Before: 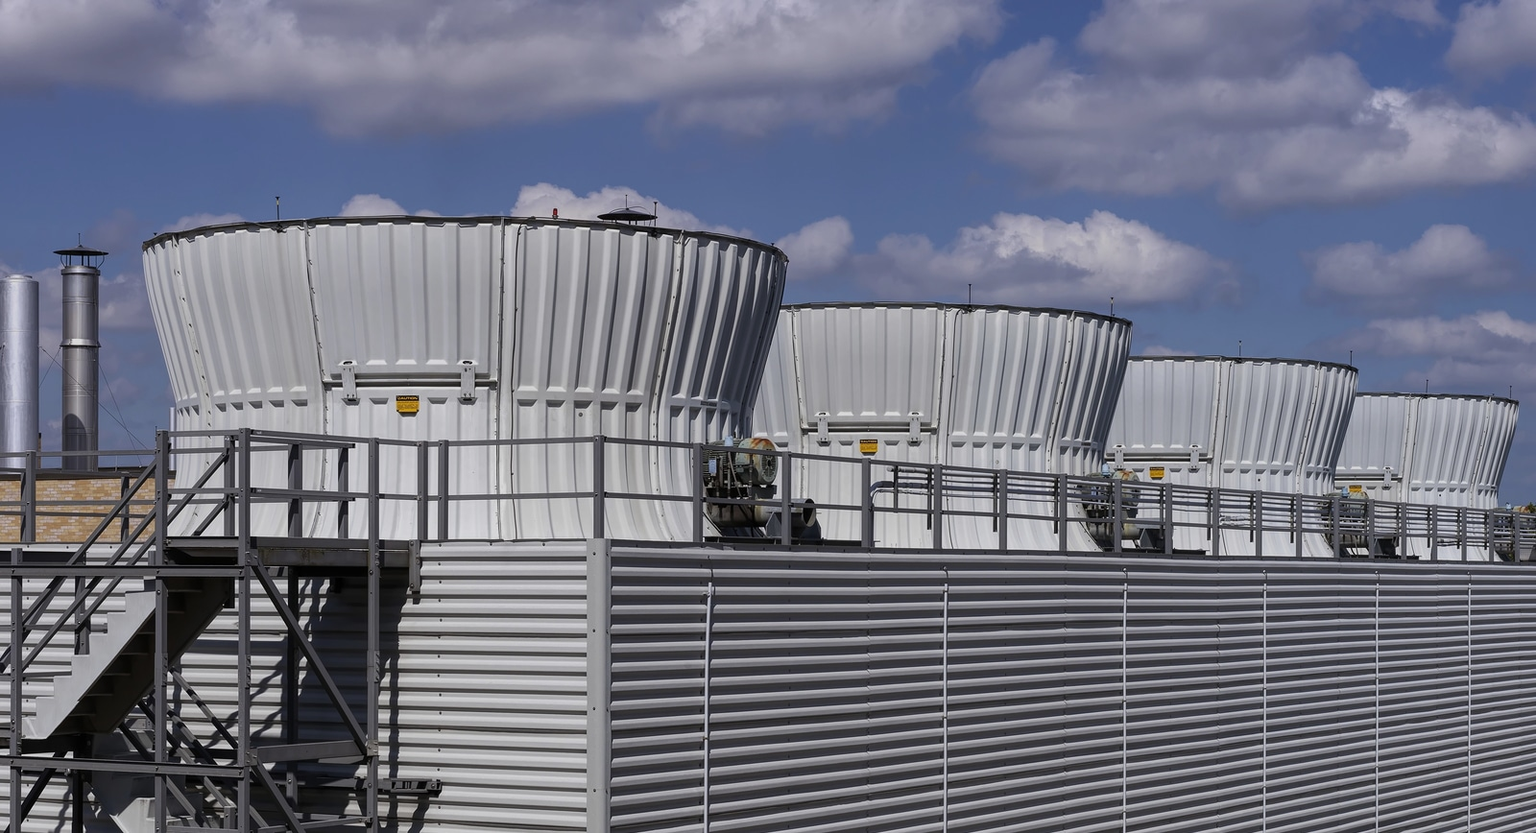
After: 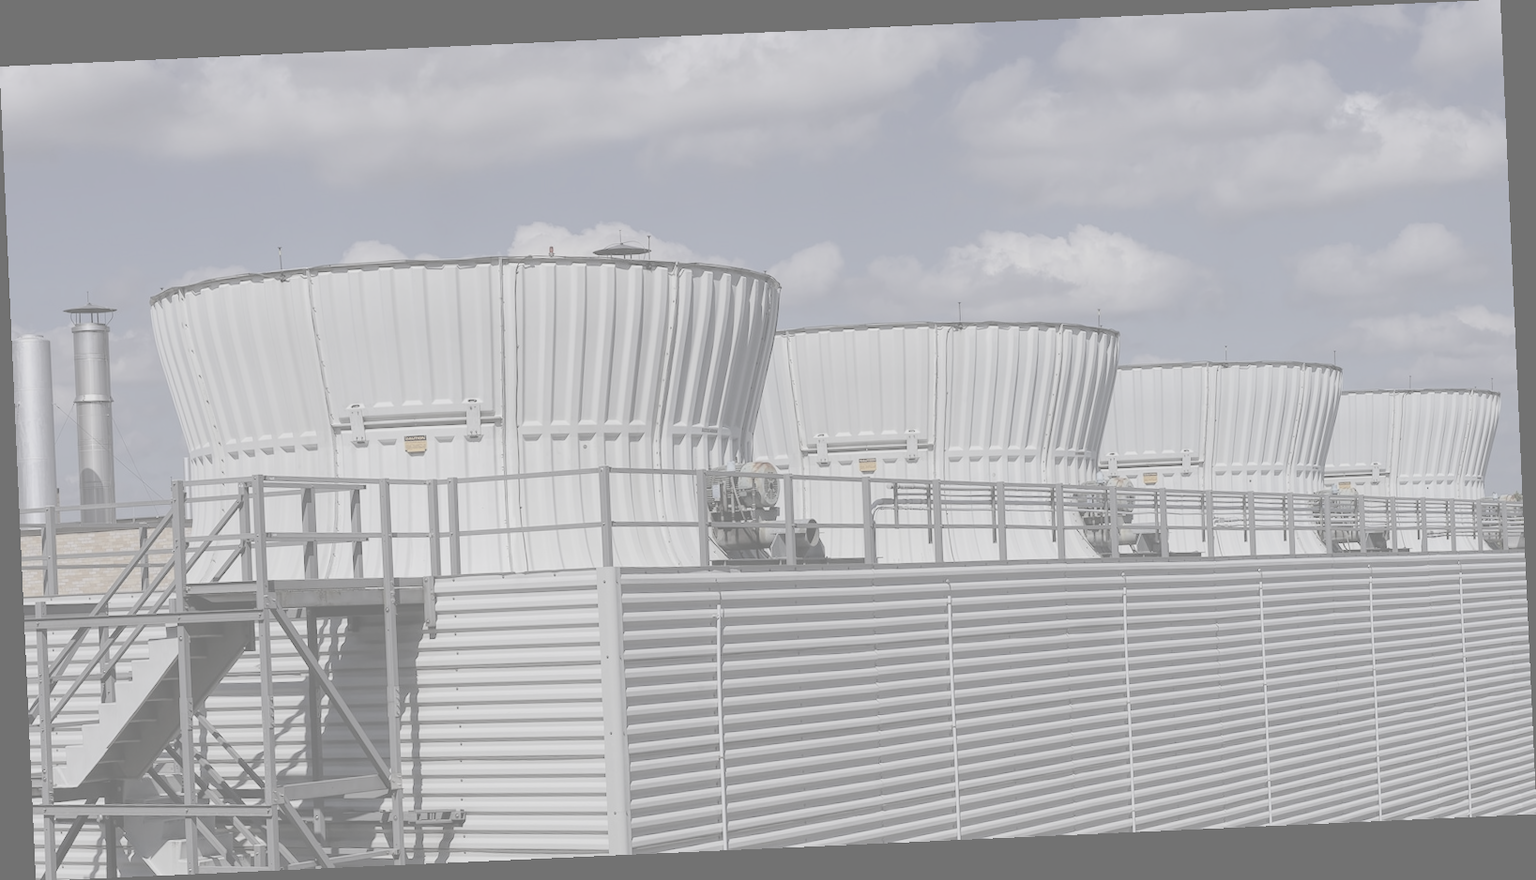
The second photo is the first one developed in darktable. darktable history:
rotate and perspective: rotation -2.56°, automatic cropping off
contrast brightness saturation: contrast -0.32, brightness 0.75, saturation -0.78
